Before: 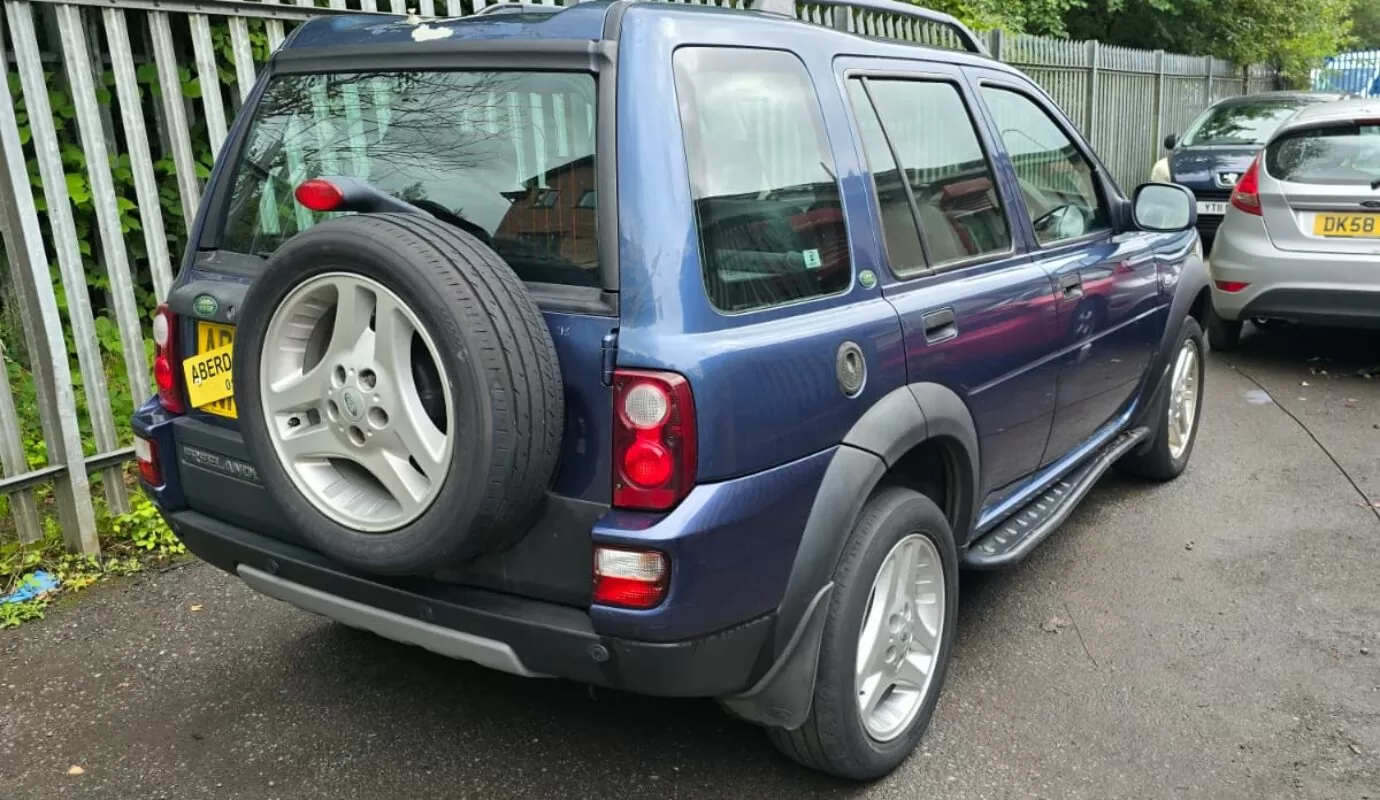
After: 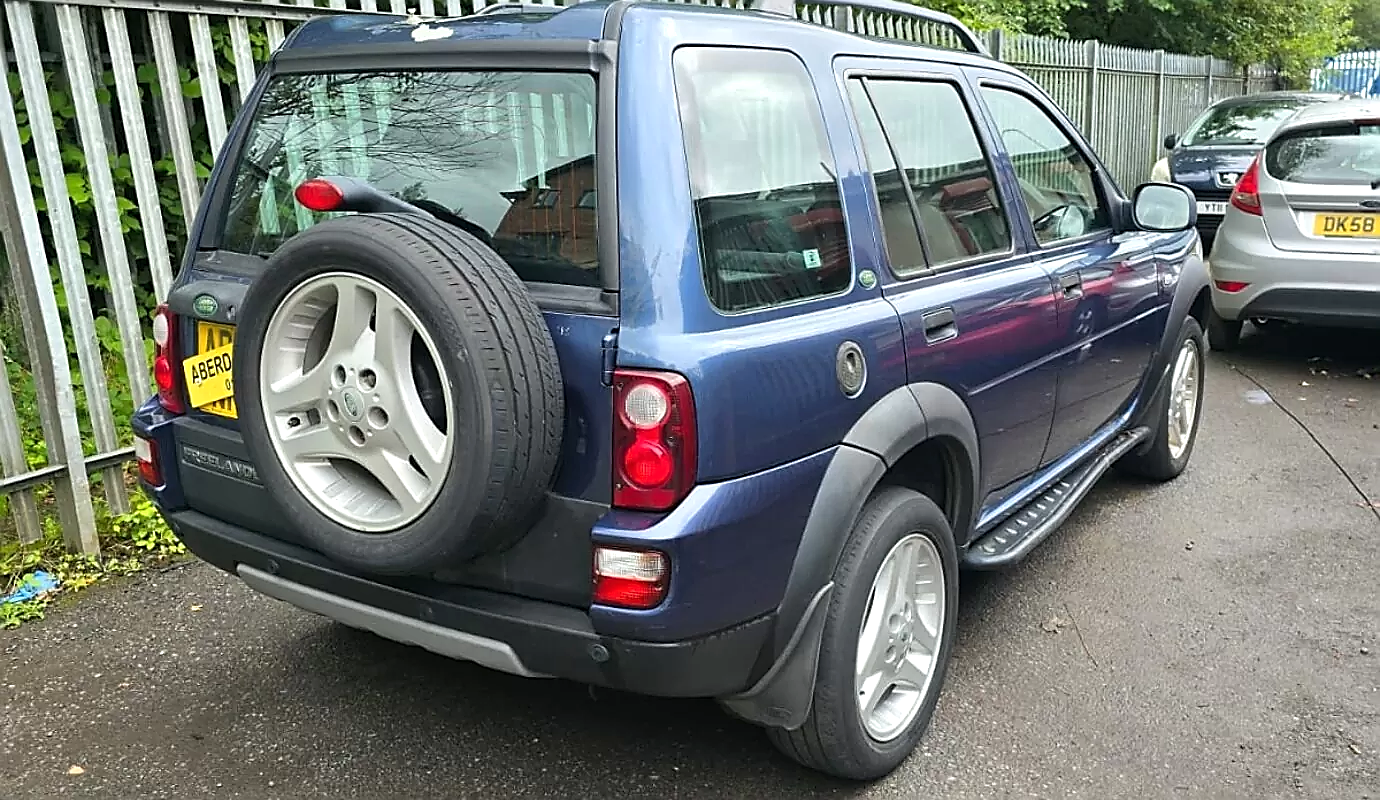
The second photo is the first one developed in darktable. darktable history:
sharpen: radius 1.4, amount 1.25, threshold 0.7
exposure: exposure 0.236 EV, compensate highlight preservation false
